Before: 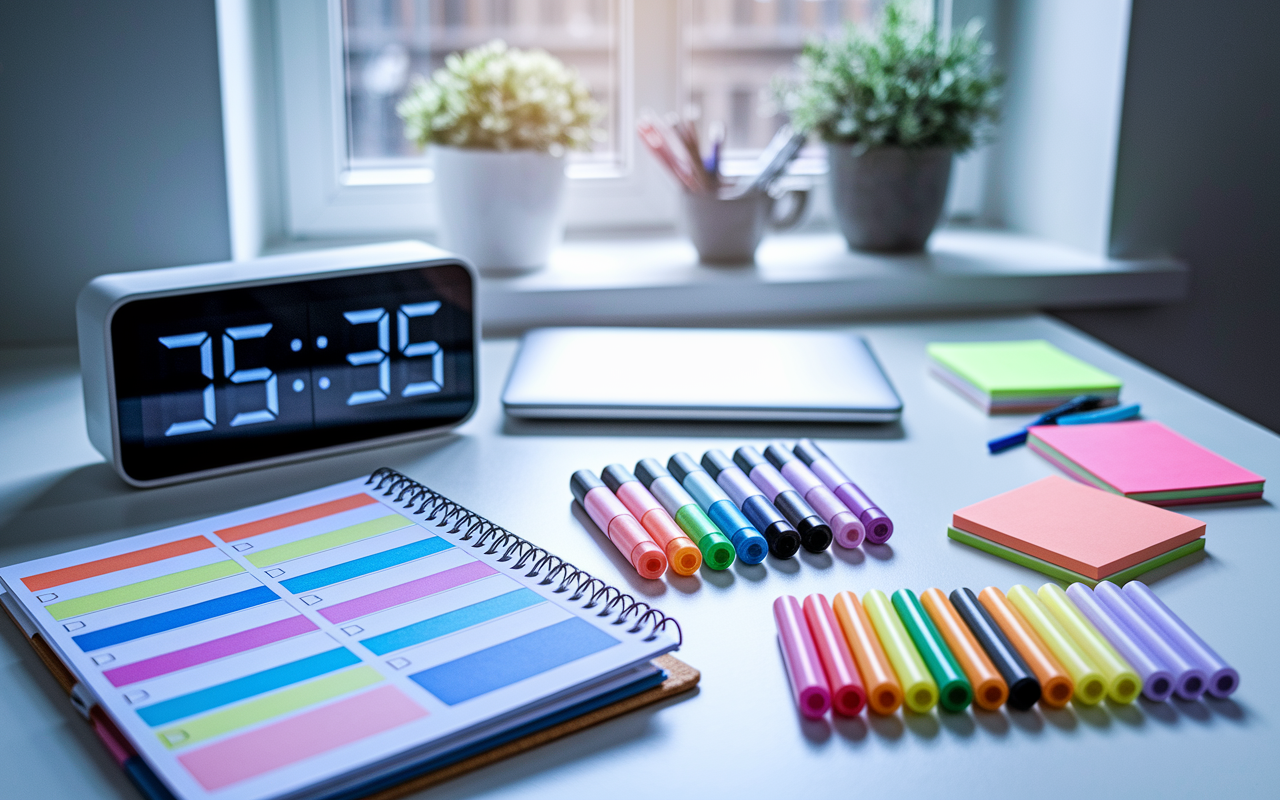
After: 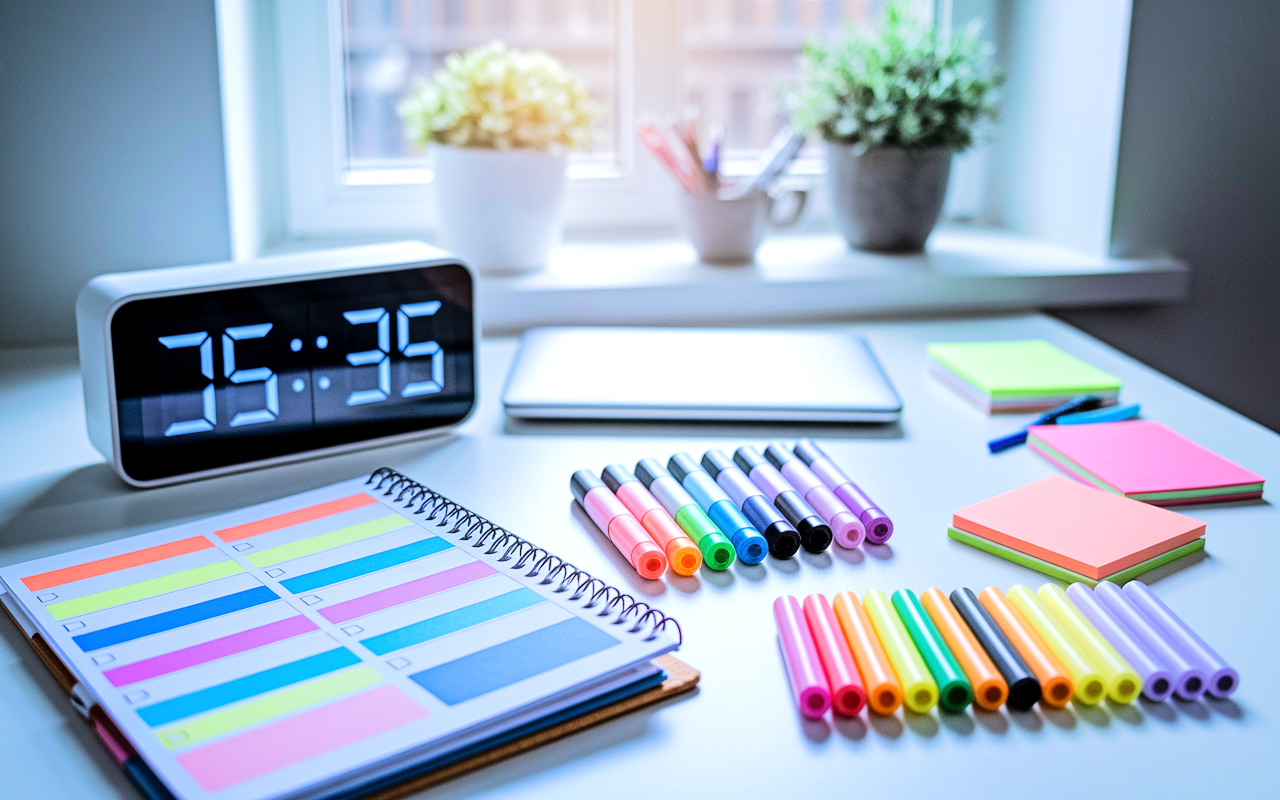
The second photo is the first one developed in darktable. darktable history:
tone equalizer: -7 EV 0.155 EV, -6 EV 0.626 EV, -5 EV 1.13 EV, -4 EV 1.31 EV, -3 EV 1.17 EV, -2 EV 0.6 EV, -1 EV 0.153 EV, edges refinement/feathering 500, mask exposure compensation -1.57 EV, preserve details no
